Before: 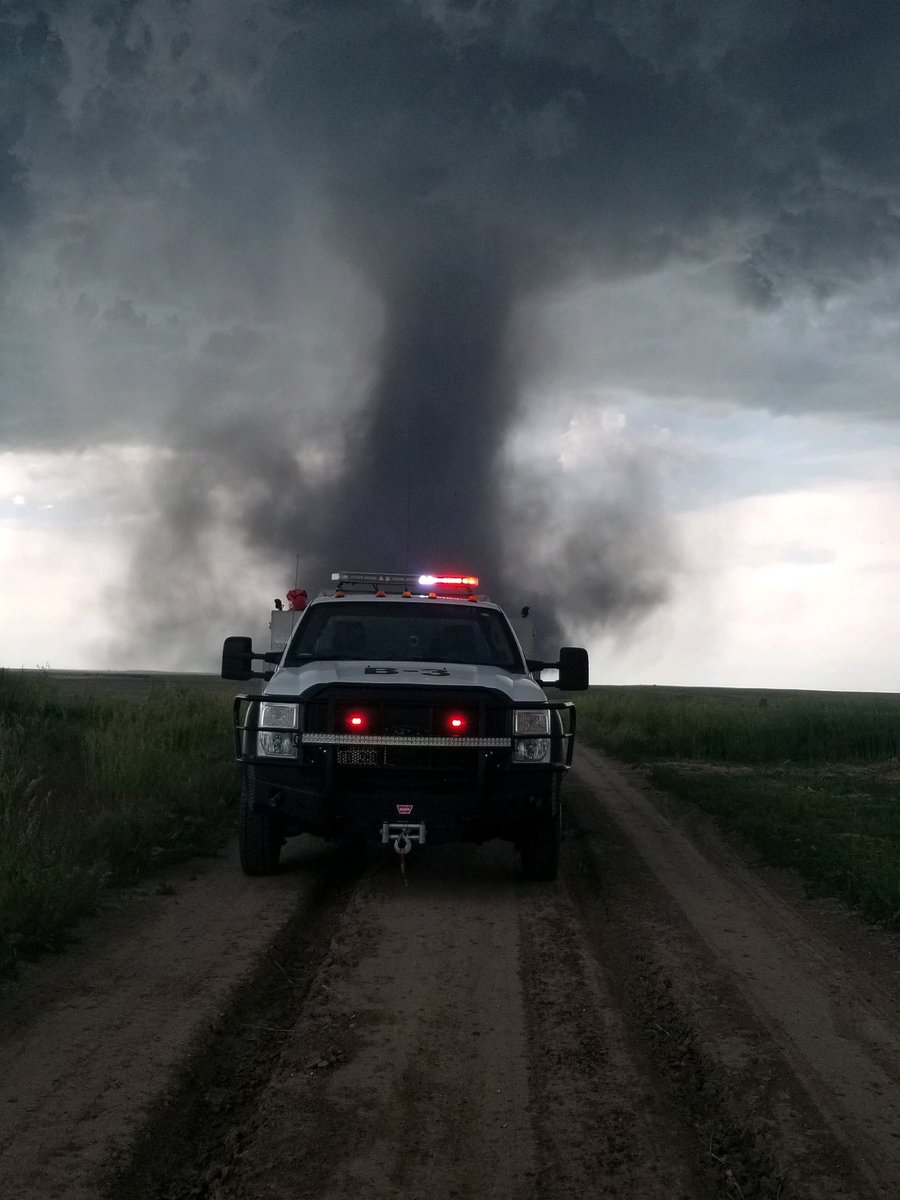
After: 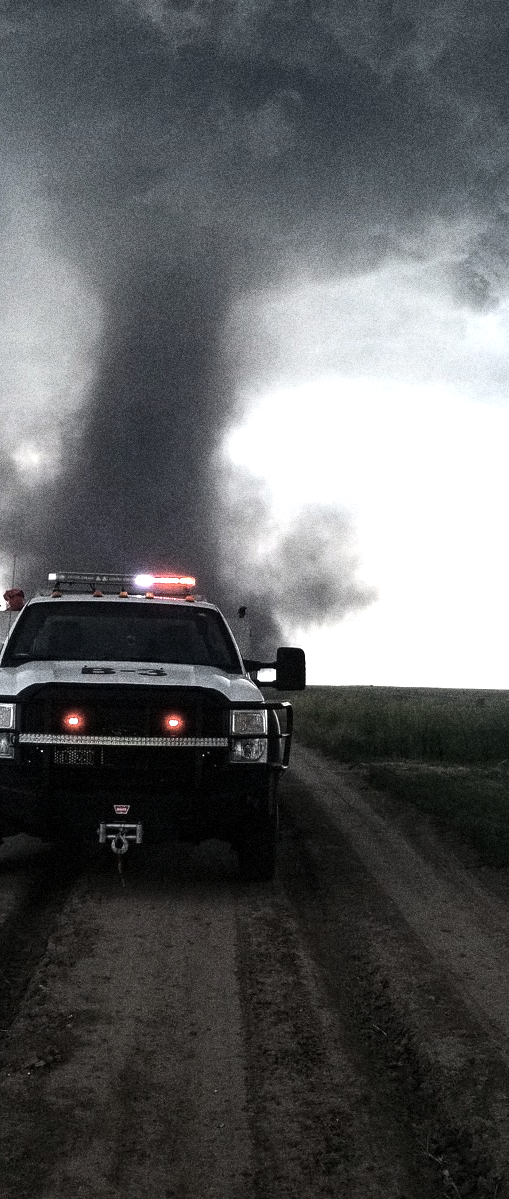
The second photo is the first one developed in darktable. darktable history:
tone equalizer: -8 EV -0.75 EV, -7 EV -0.7 EV, -6 EV -0.6 EV, -5 EV -0.4 EV, -3 EV 0.4 EV, -2 EV 0.6 EV, -1 EV 0.7 EV, +0 EV 0.75 EV, edges refinement/feathering 500, mask exposure compensation -1.57 EV, preserve details no
levels: levels [0, 0.474, 0.947]
crop: left 31.458%, top 0%, right 11.876%
exposure: black level correction 0, exposure 0.7 EV, compensate exposure bias true, compensate highlight preservation false
grain: coarseness 14.49 ISO, strength 48.04%, mid-tones bias 35%
color correction: saturation 0.5
